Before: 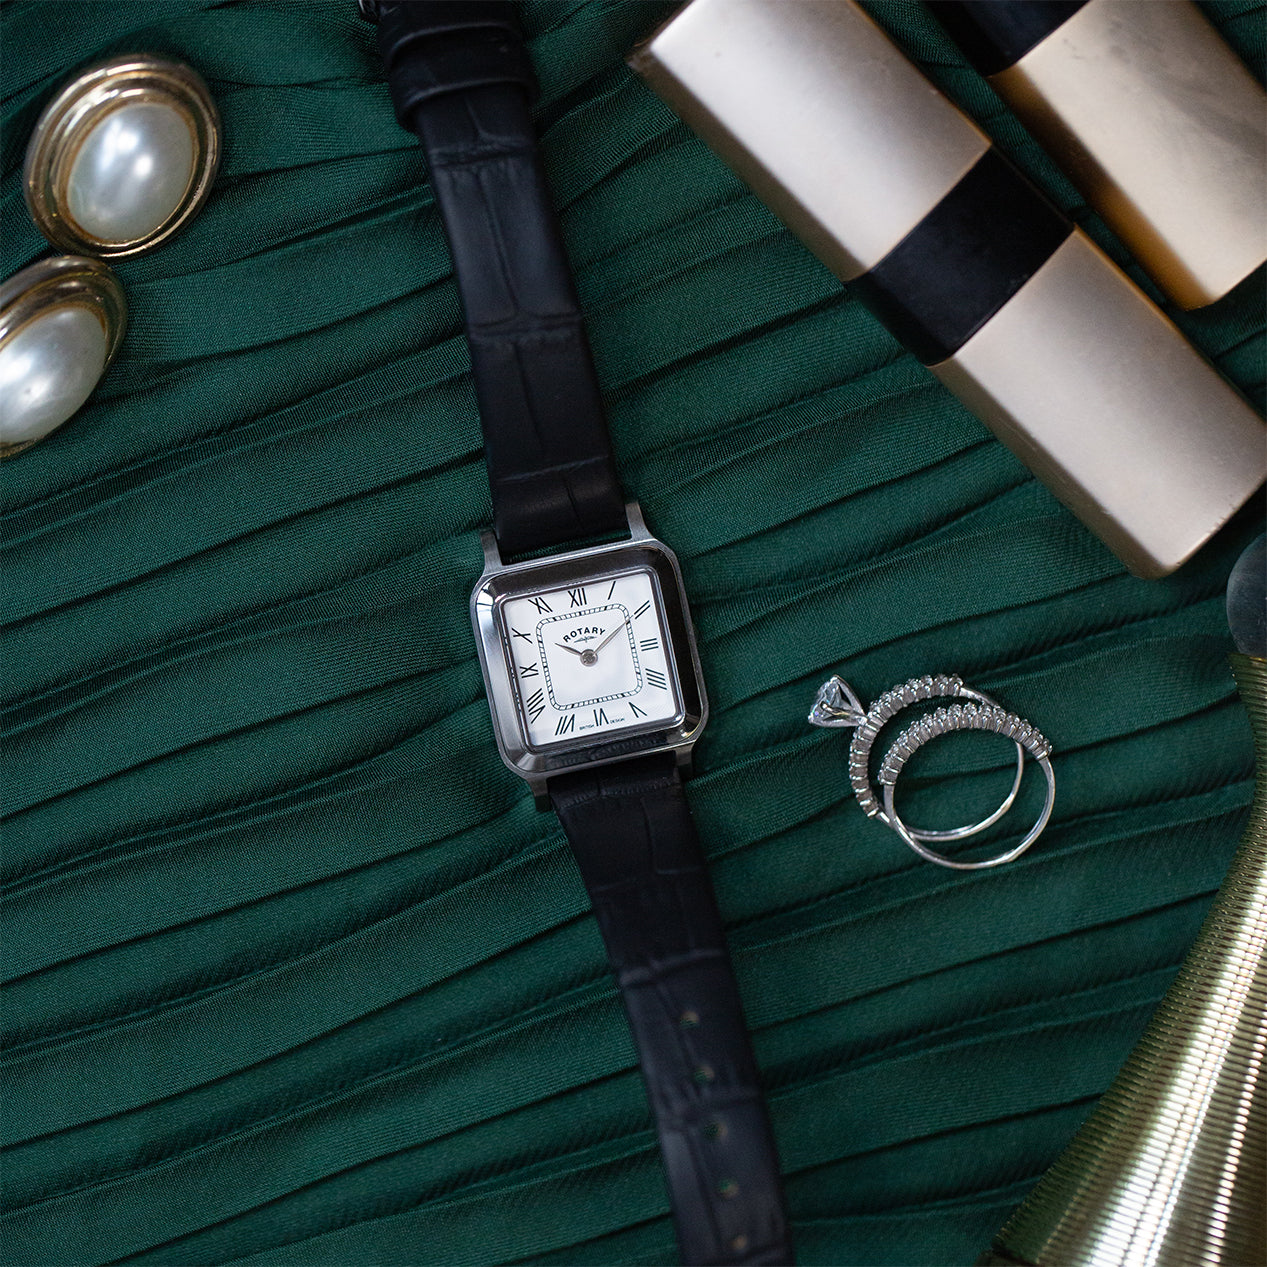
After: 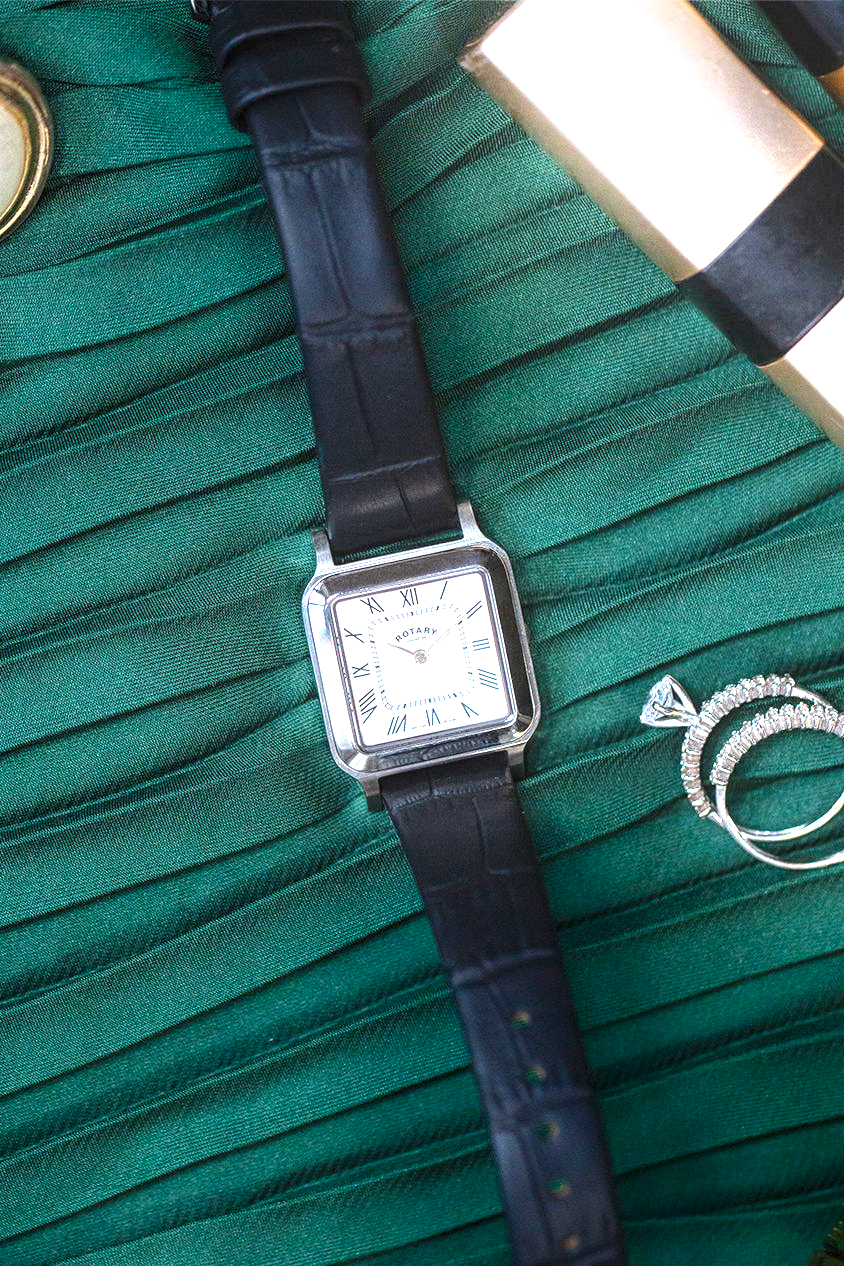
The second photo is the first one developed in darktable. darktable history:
crop and rotate: left 13.352%, right 19.975%
exposure: black level correction 0, exposure 2.135 EV, compensate exposure bias true, compensate highlight preservation false
shadows and highlights: shadows -89.41, highlights 88.74, soften with gaussian
local contrast: on, module defaults
contrast brightness saturation: saturation 0.101
tone equalizer: on, module defaults
